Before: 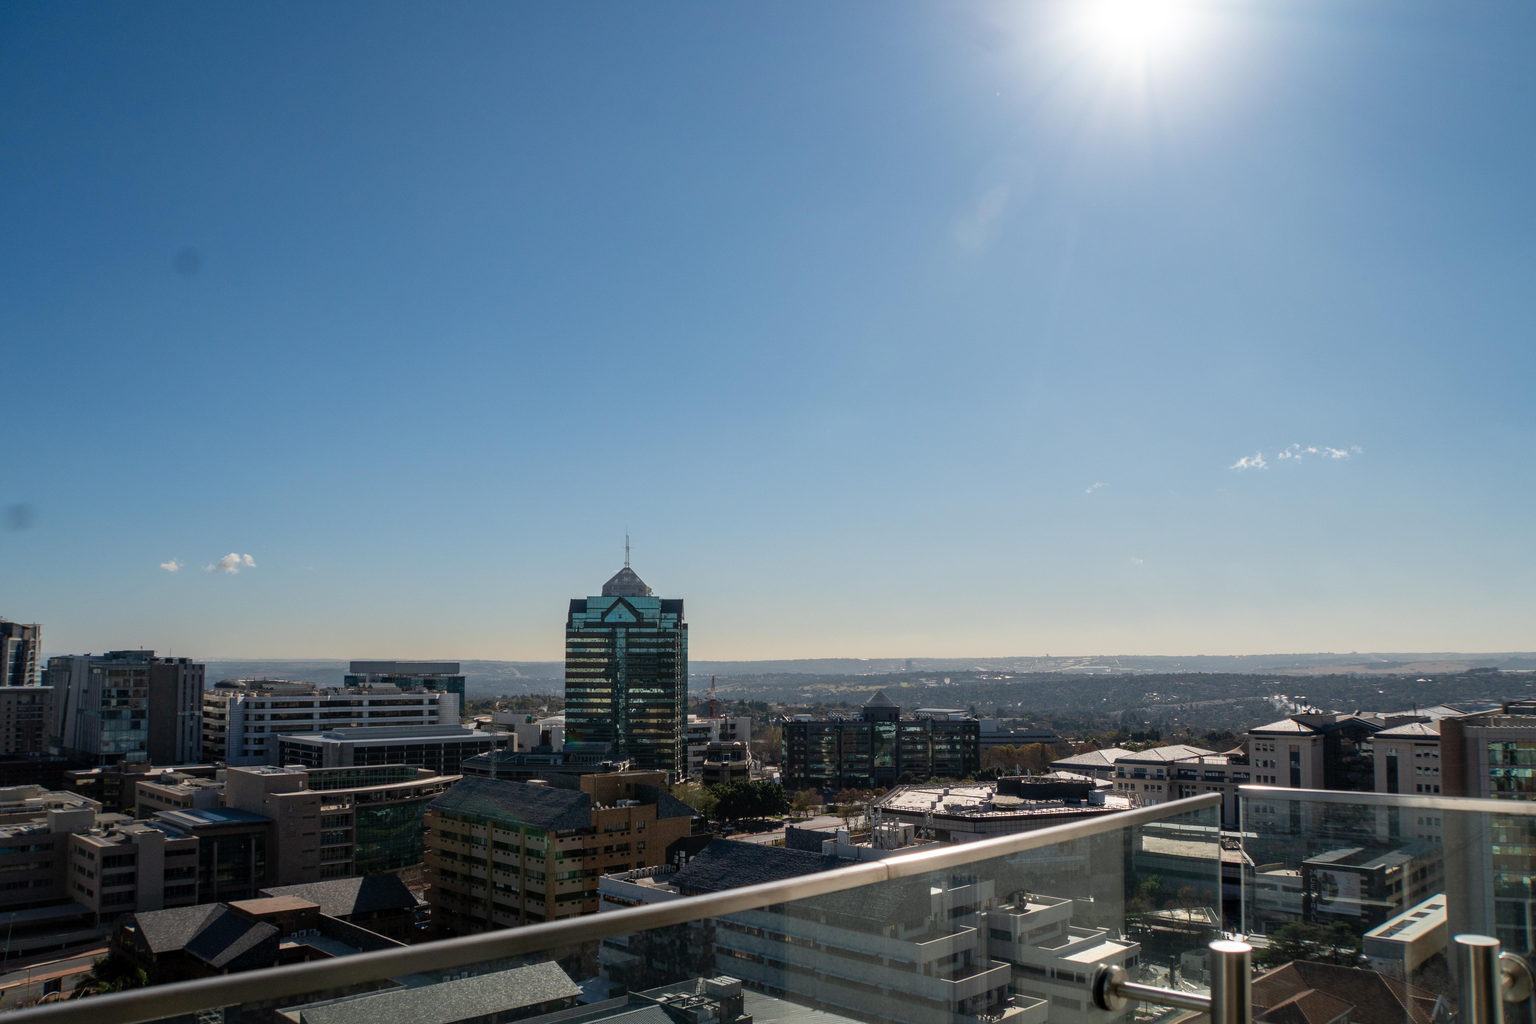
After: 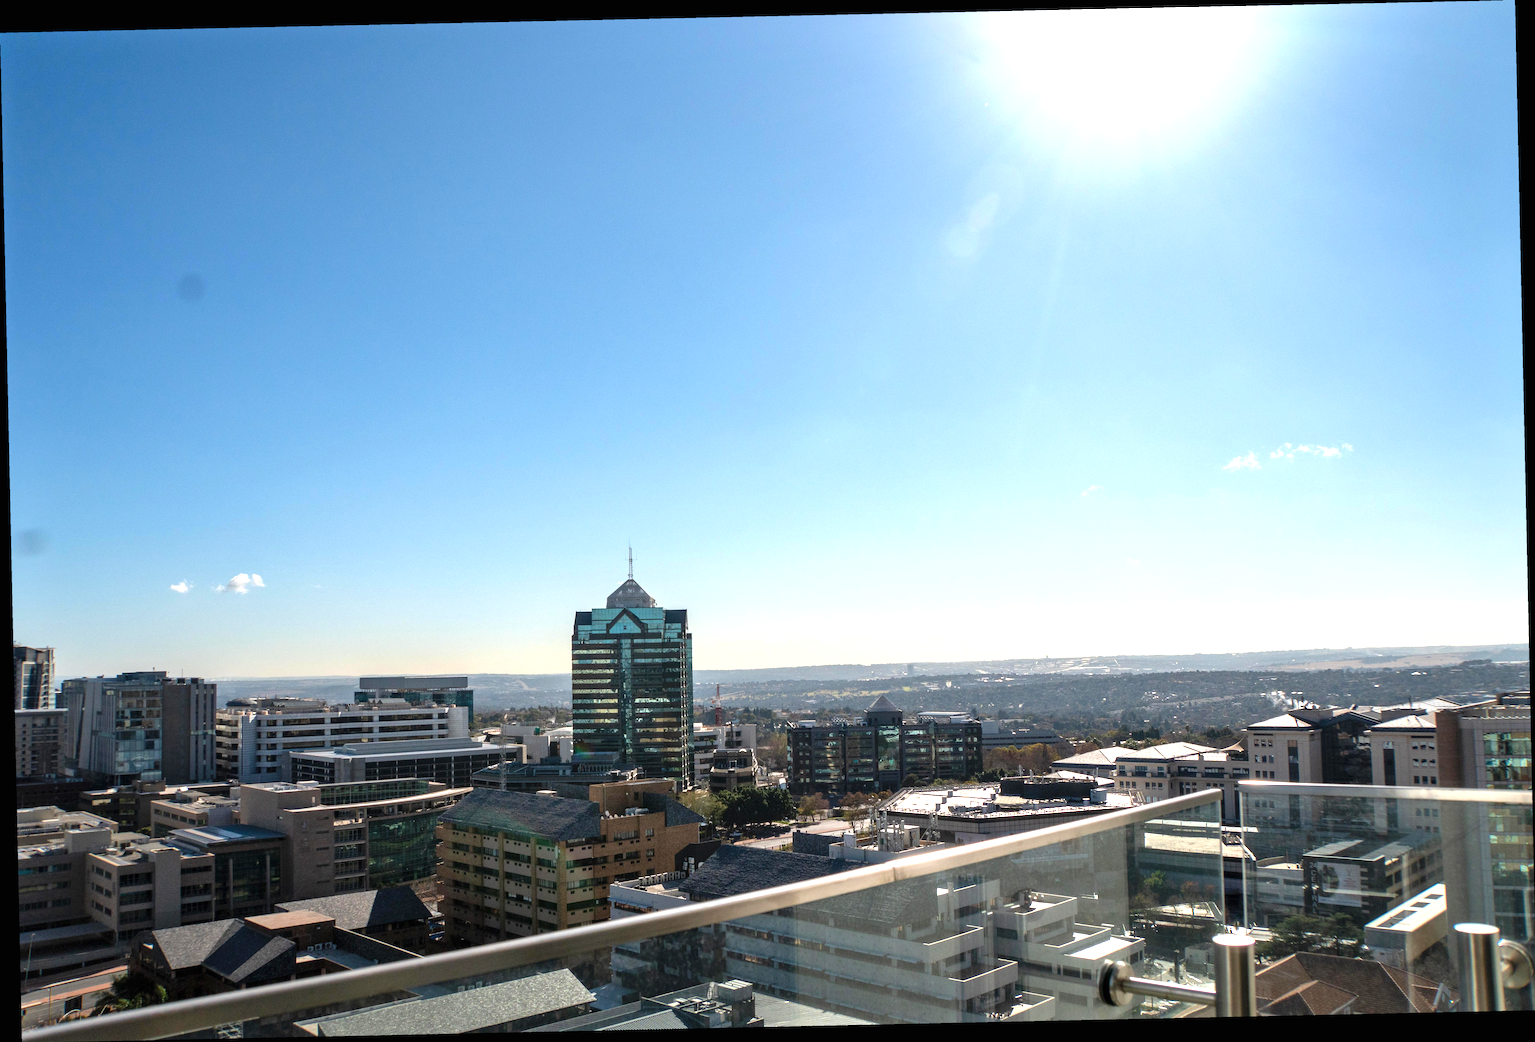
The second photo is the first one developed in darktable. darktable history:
tone equalizer: -7 EV 0.13 EV, smoothing diameter 25%, edges refinement/feathering 10, preserve details guided filter
rotate and perspective: rotation -1.24°, automatic cropping off
shadows and highlights: shadows 32, highlights -32, soften with gaussian
exposure: black level correction 0, exposure 1.1 EV, compensate highlight preservation false
